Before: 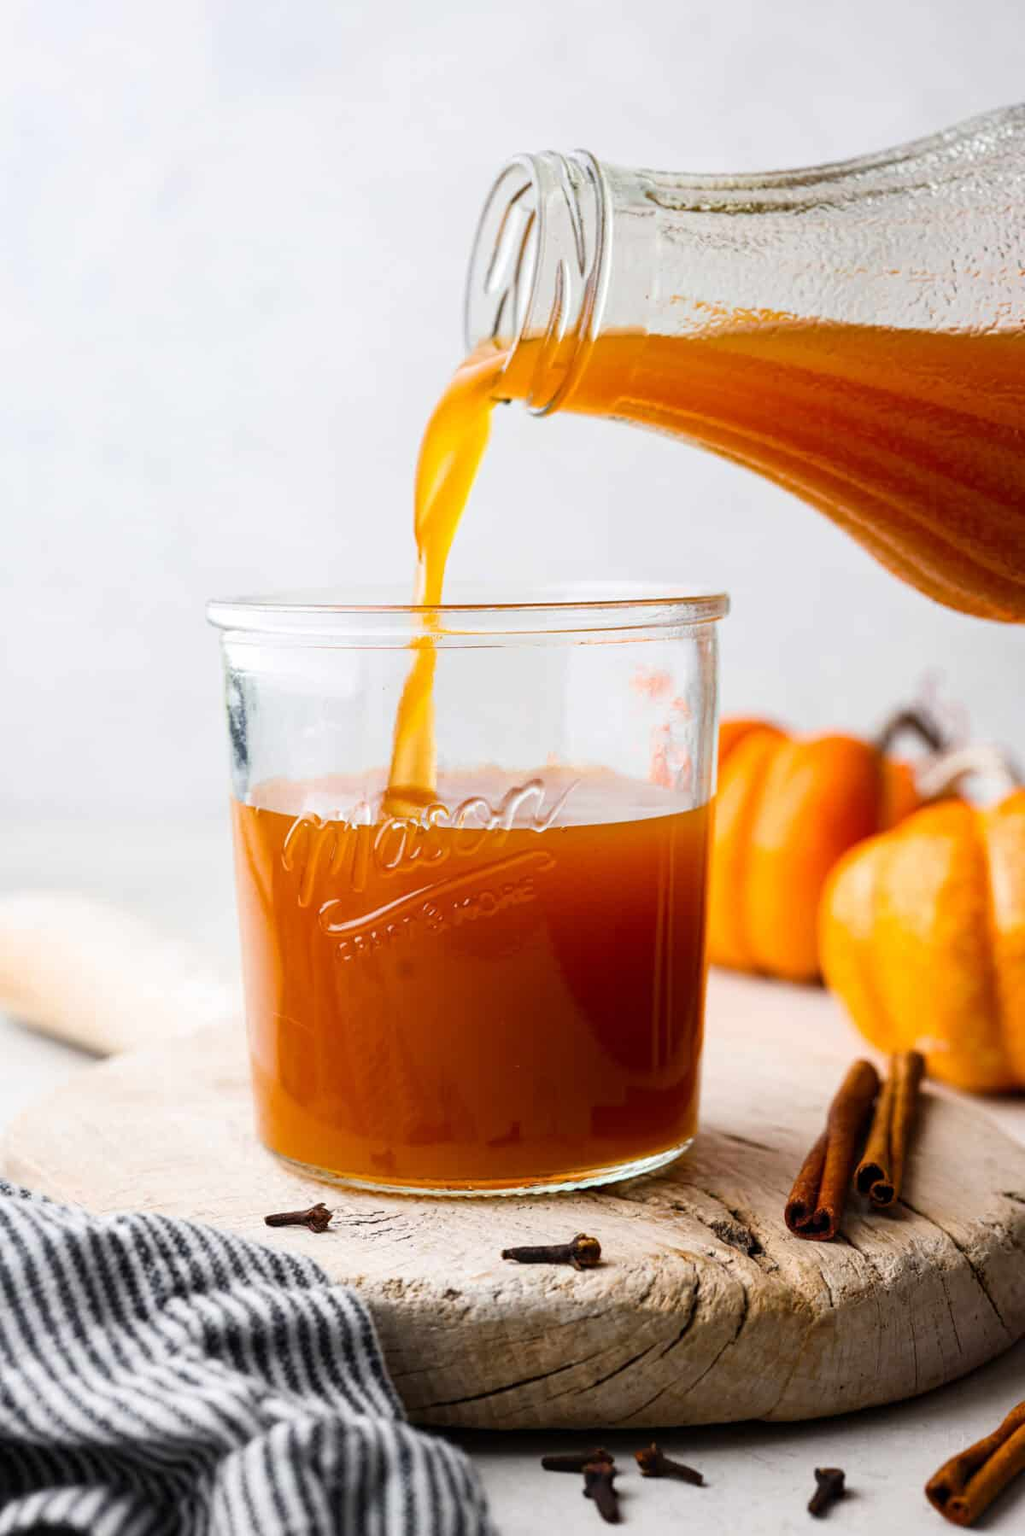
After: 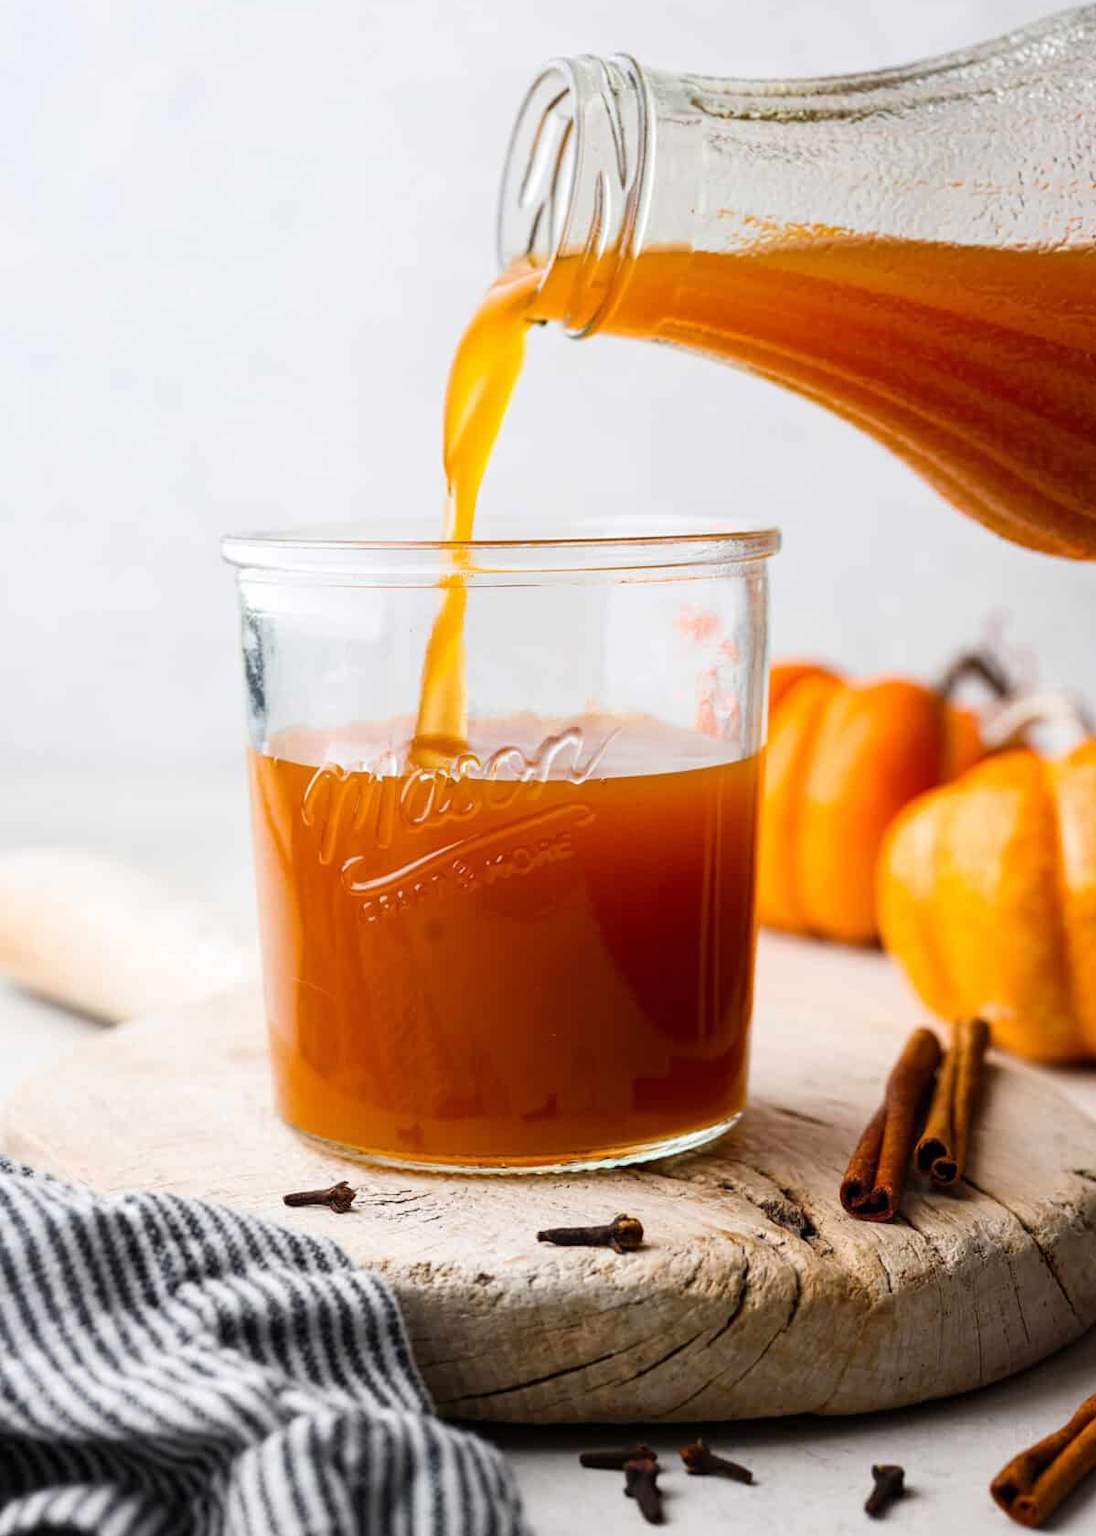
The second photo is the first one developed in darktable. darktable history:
crop and rotate: top 6.585%
